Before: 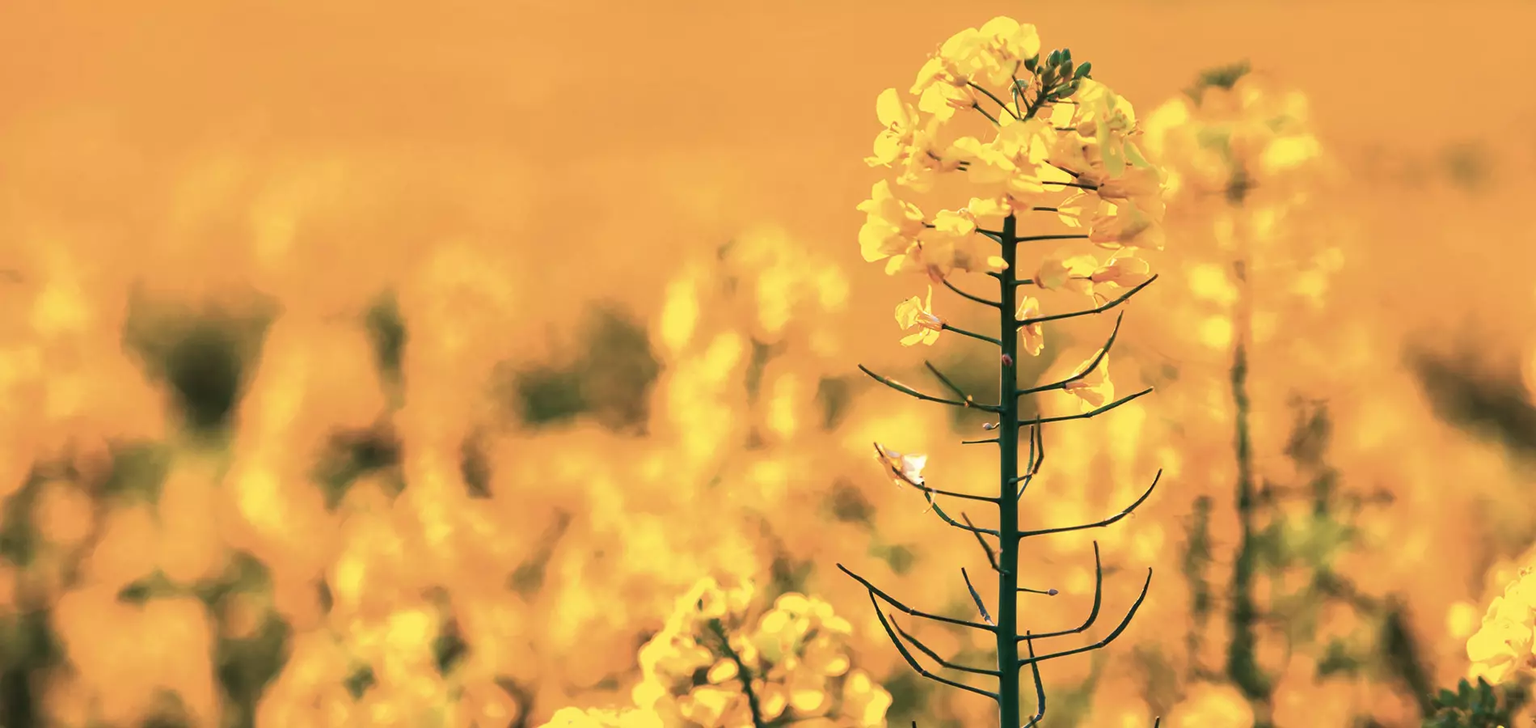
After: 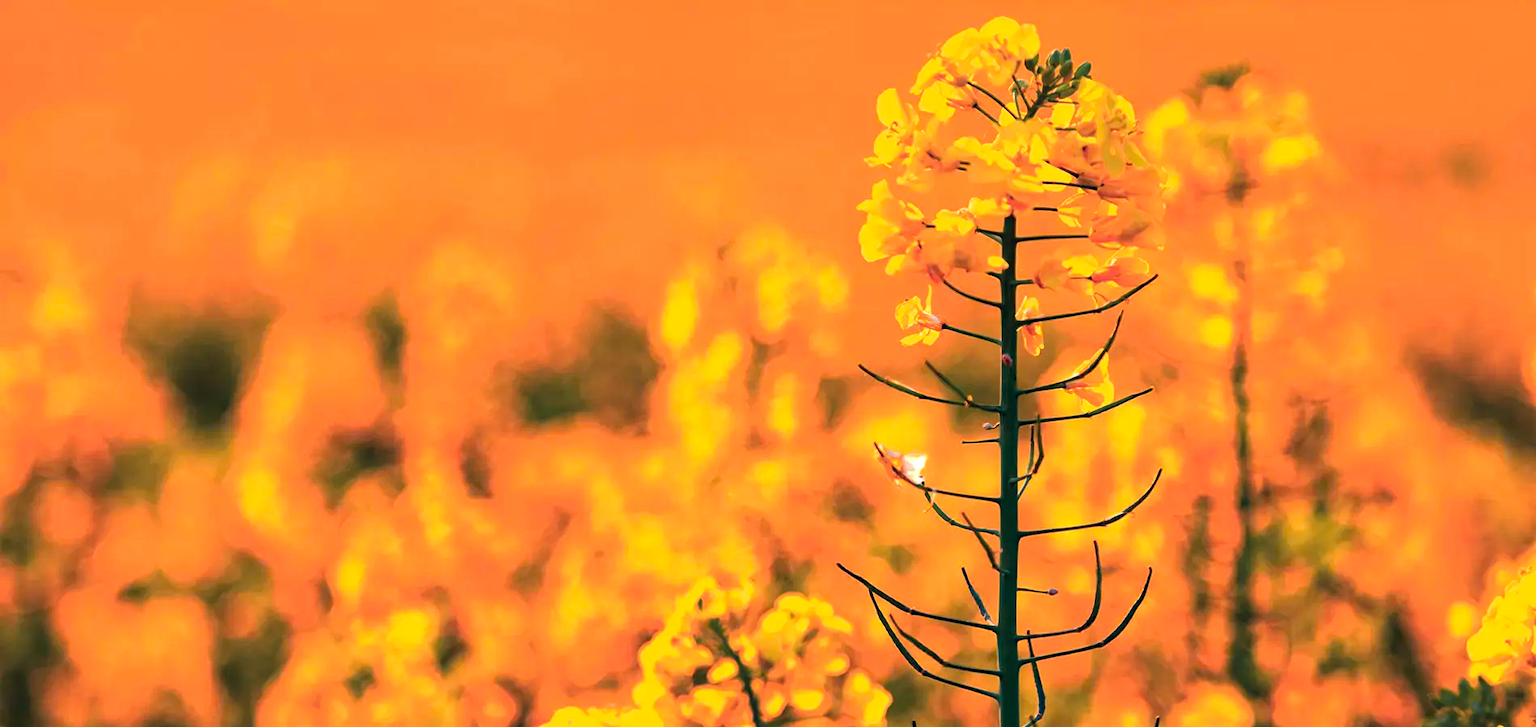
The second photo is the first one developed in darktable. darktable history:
color zones: curves: ch1 [(0.309, 0.524) (0.41, 0.329) (0.508, 0.509)]; ch2 [(0.25, 0.457) (0.75, 0.5)]
exposure: black level correction -0.001, exposure 0.08 EV, compensate highlight preservation false
color balance rgb: perceptual saturation grading › global saturation 20%, global vibrance 10%
haze removal: adaptive false
